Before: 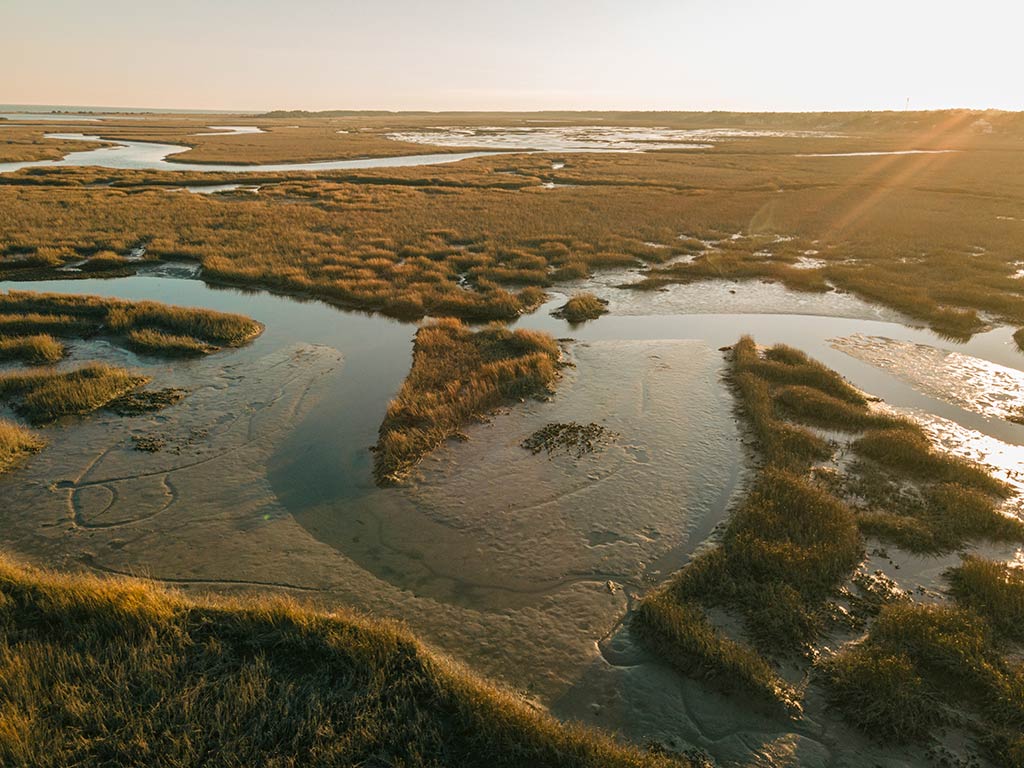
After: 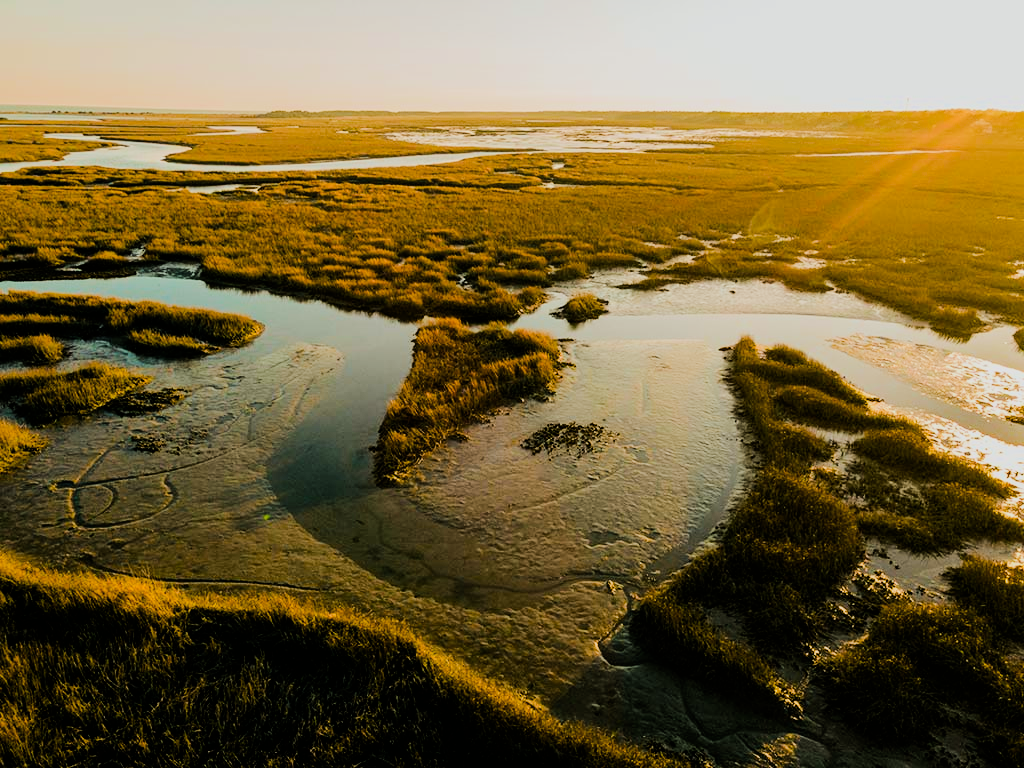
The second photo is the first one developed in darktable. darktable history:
filmic rgb: black relative exposure -6.07 EV, white relative exposure 6.97 EV, threshold 6 EV, hardness 2.26, enable highlight reconstruction true
tone equalizer: -8 EV -1.09 EV, -7 EV -1.04 EV, -6 EV -0.857 EV, -5 EV -0.551 EV, -3 EV 0.607 EV, -2 EV 0.837 EV, -1 EV 0.992 EV, +0 EV 1.06 EV, edges refinement/feathering 500, mask exposure compensation -1.57 EV, preserve details no
color balance rgb: shadows lift › luminance -4.87%, shadows lift › chroma 1.076%, shadows lift › hue 218.79°, power › chroma 0.694%, power › hue 60°, linear chroma grading › global chroma 15.525%, perceptual saturation grading › global saturation 30.649%, global vibrance 20%
